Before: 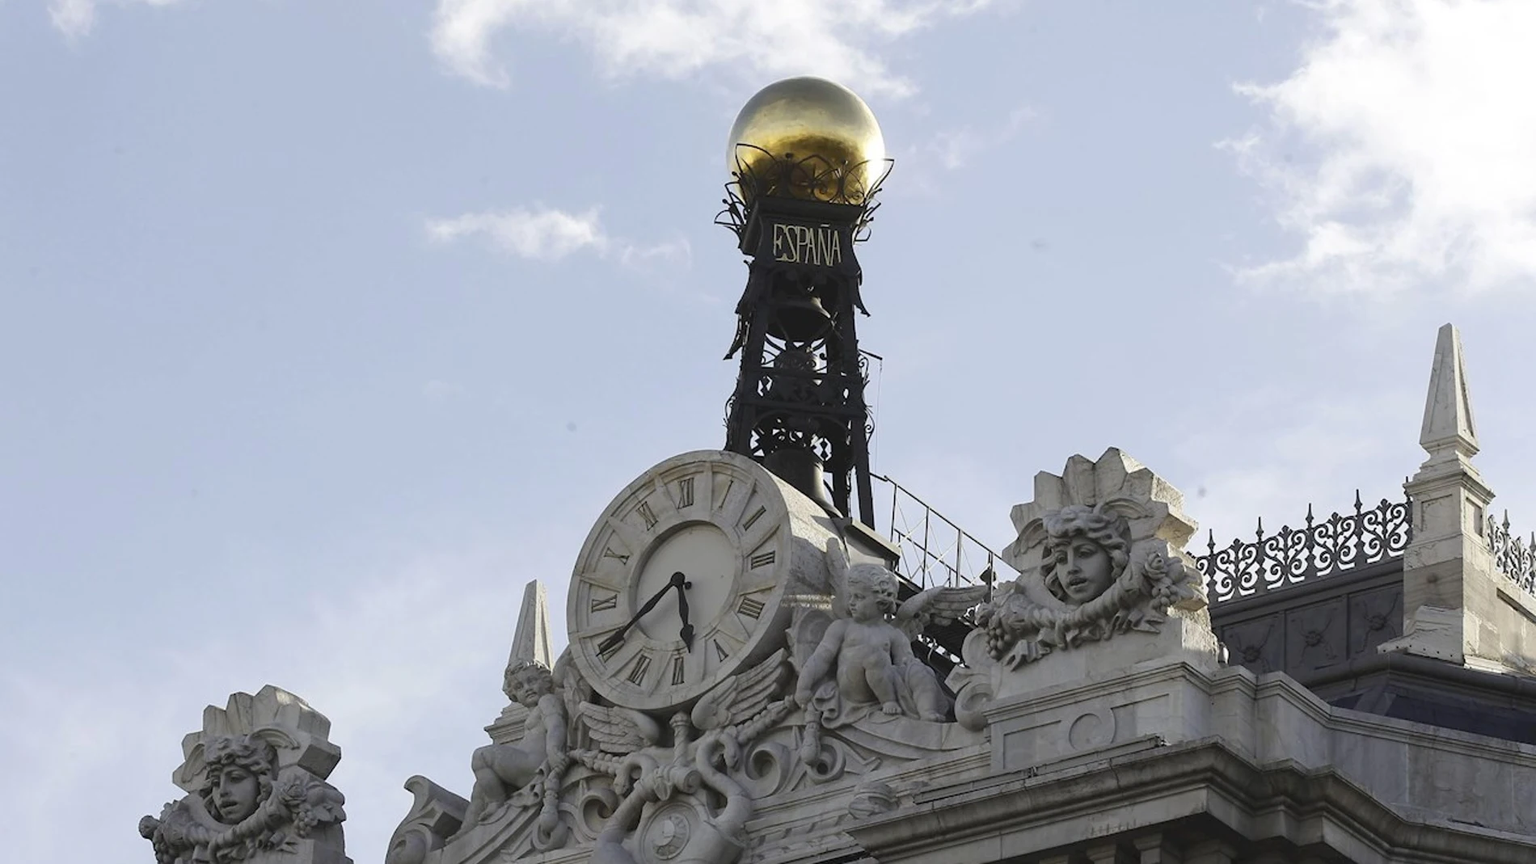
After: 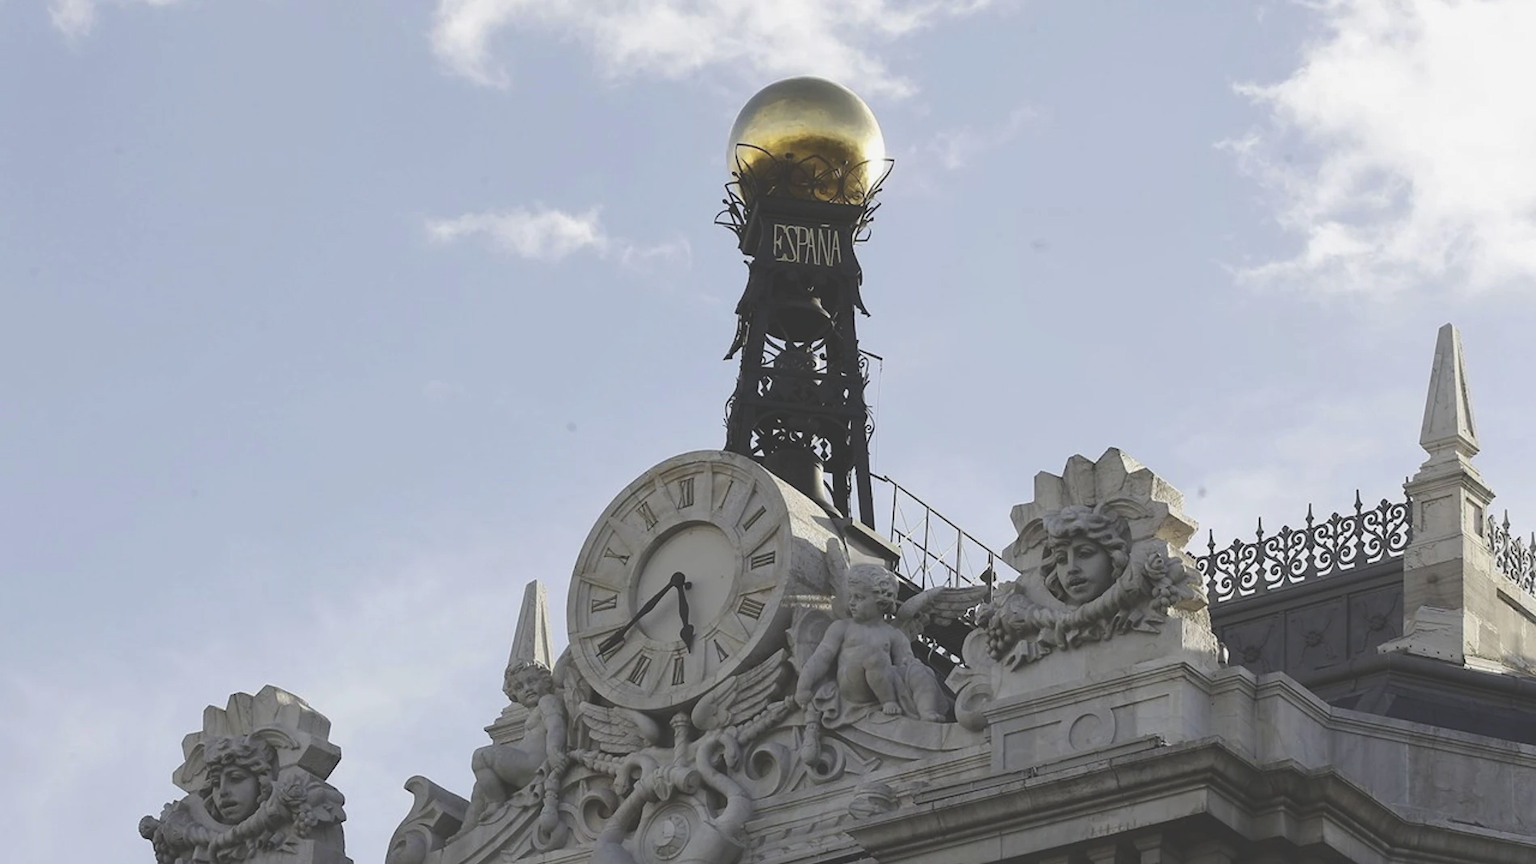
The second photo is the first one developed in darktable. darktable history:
shadows and highlights: shadows 25, highlights -25
exposure: black level correction -0.025, exposure -0.117 EV, compensate highlight preservation false
